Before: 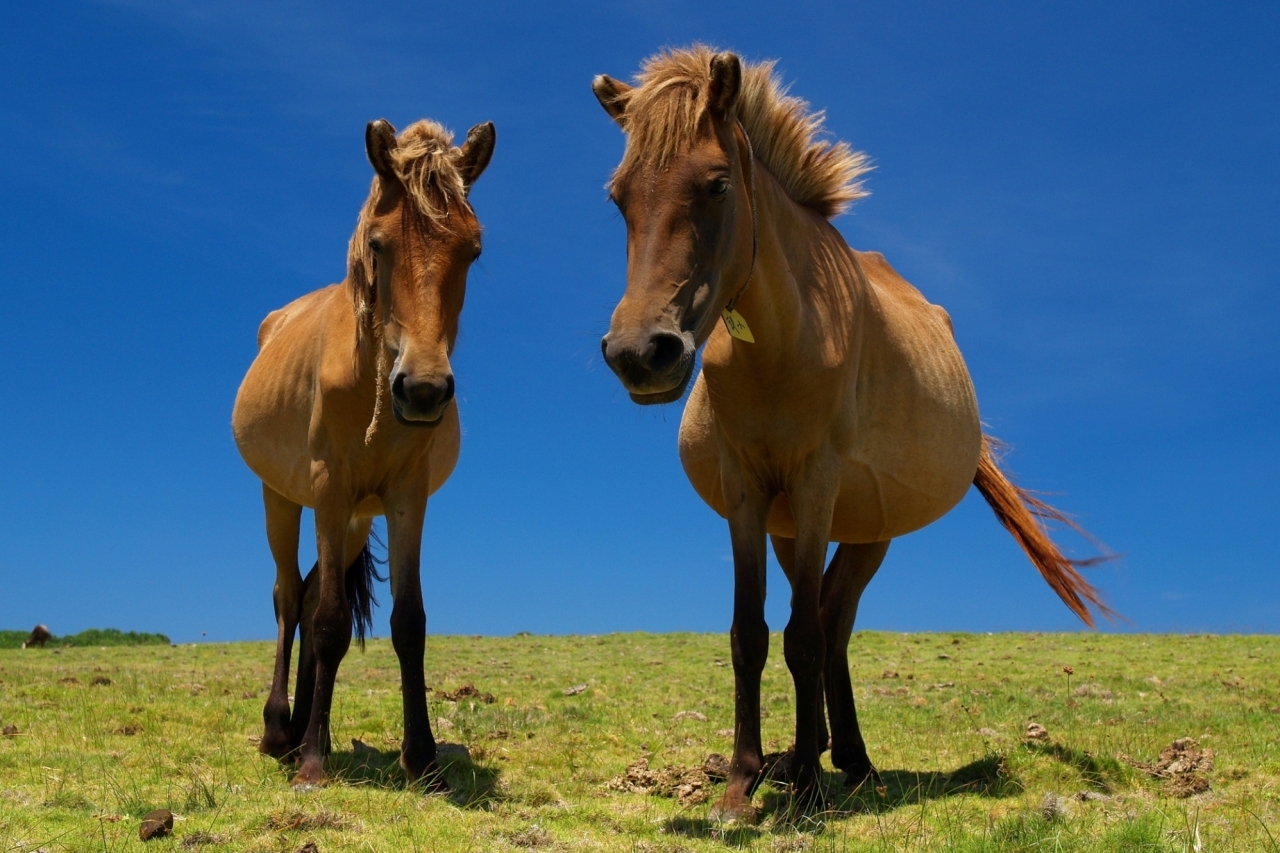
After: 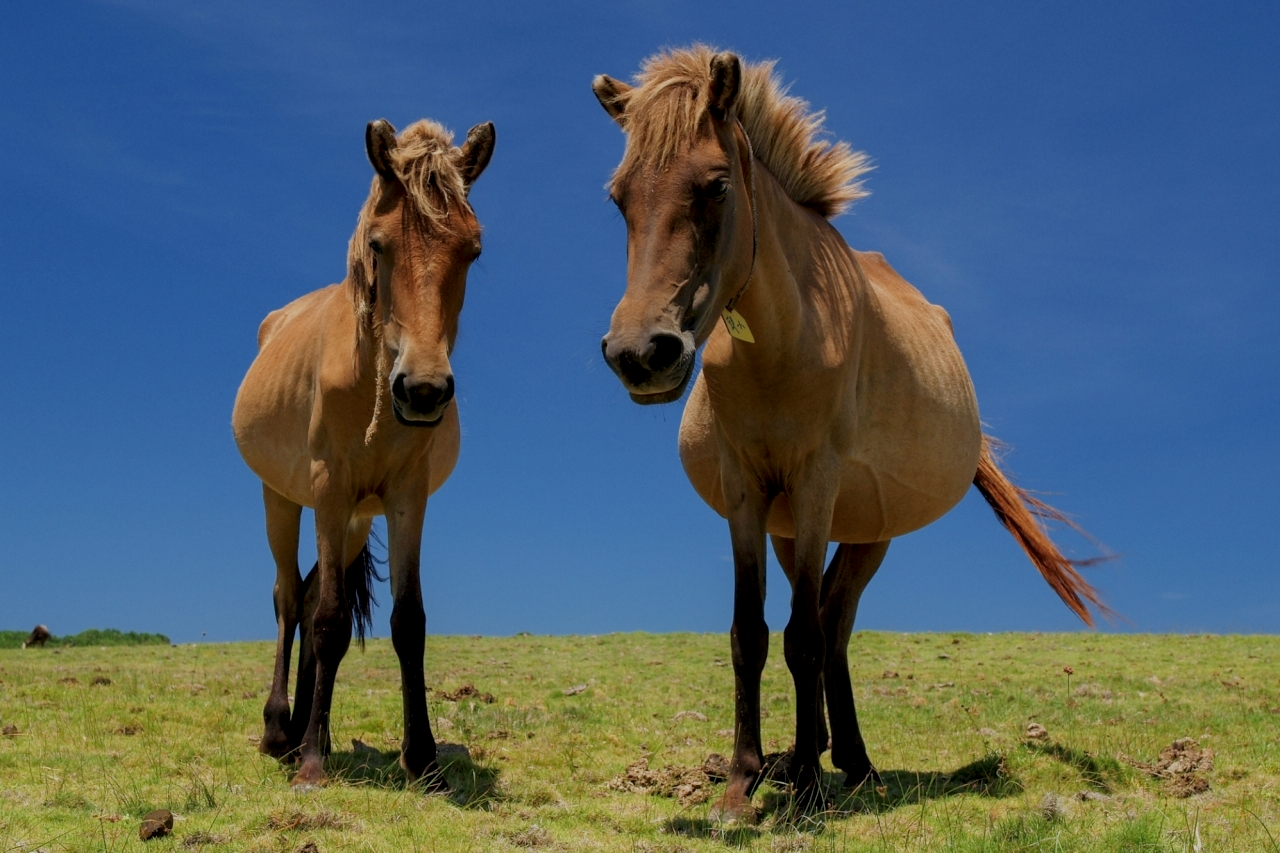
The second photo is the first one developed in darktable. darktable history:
filmic rgb: middle gray luminance 4.09%, black relative exposure -13.07 EV, white relative exposure 5.02 EV, target black luminance 0%, hardness 5.16, latitude 59.64%, contrast 0.762, highlights saturation mix 6.25%, shadows ↔ highlights balance 25.98%
local contrast: on, module defaults
tone equalizer: on, module defaults
